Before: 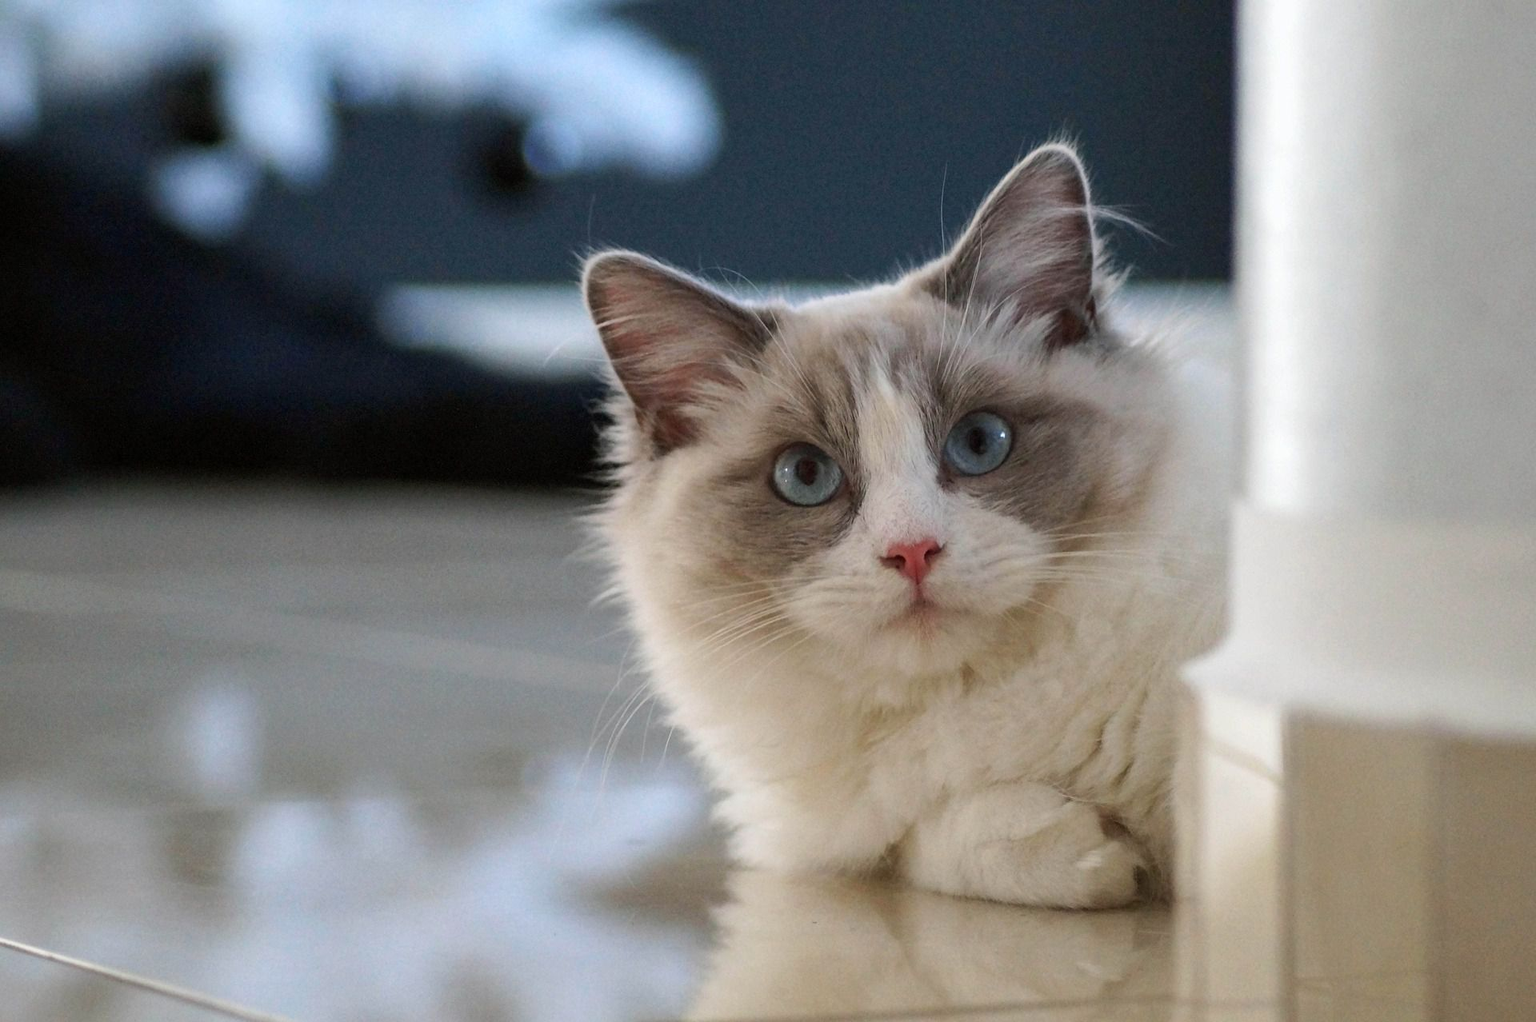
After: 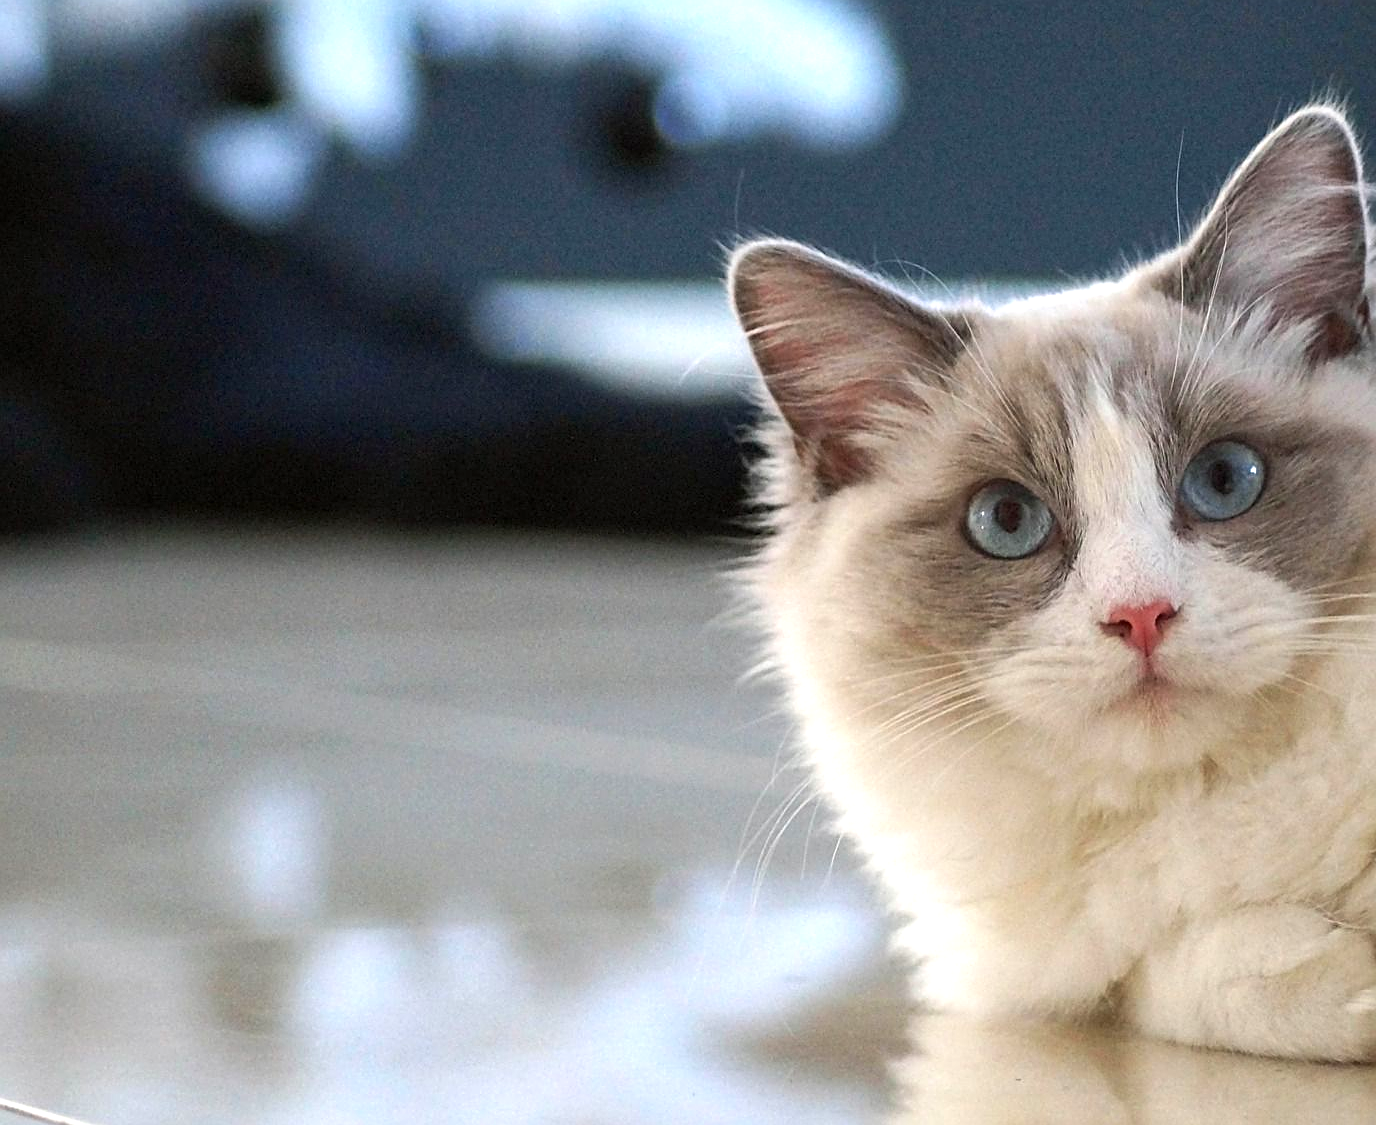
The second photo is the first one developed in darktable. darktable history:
sharpen: on, module defaults
exposure: black level correction 0, exposure 0.7 EV, compensate exposure bias true, compensate highlight preservation false
crop: top 5.803%, right 27.864%, bottom 5.804%
